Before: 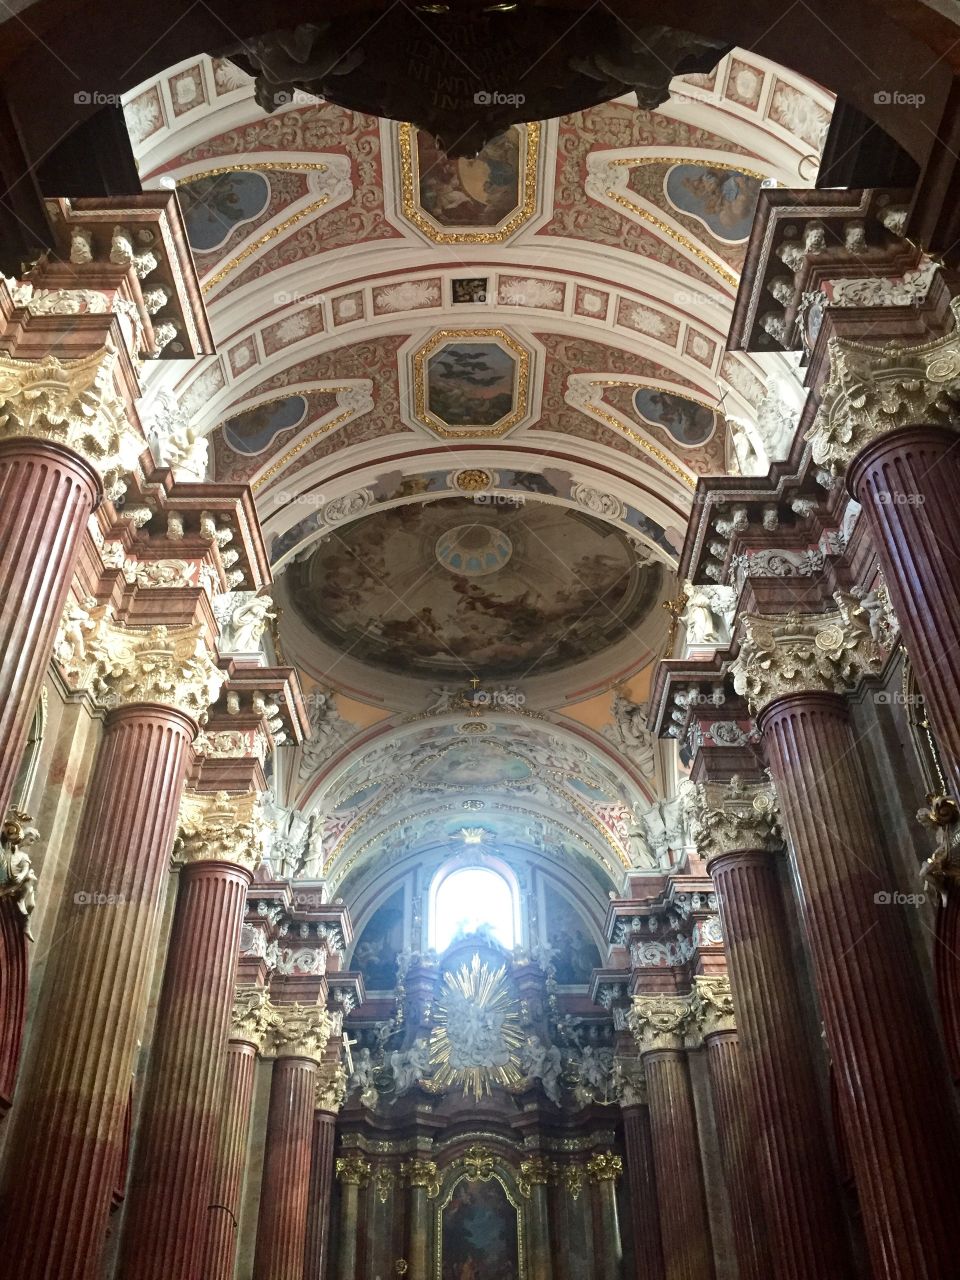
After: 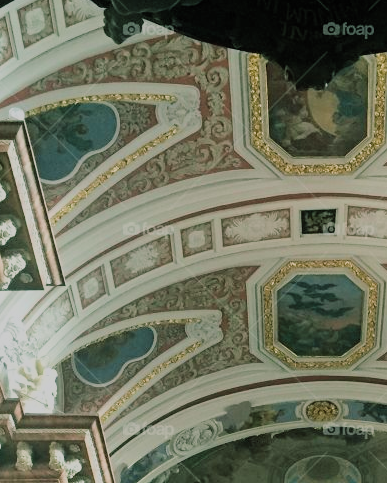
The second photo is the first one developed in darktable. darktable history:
crop: left 15.739%, top 5.428%, right 43.864%, bottom 56.79%
filmic rgb: black relative exposure -7.45 EV, white relative exposure 4.82 EV, hardness 3.4, color science v5 (2021), contrast in shadows safe, contrast in highlights safe
color balance rgb: shadows lift › luminance -8.015%, shadows lift › chroma 2.181%, shadows lift › hue 200.79°, power › chroma 2.17%, power › hue 164.52°, perceptual saturation grading › global saturation -0.083%, perceptual brilliance grading › global brilliance 2.825%, perceptual brilliance grading › highlights -2.44%, perceptual brilliance grading › shadows 2.981%
